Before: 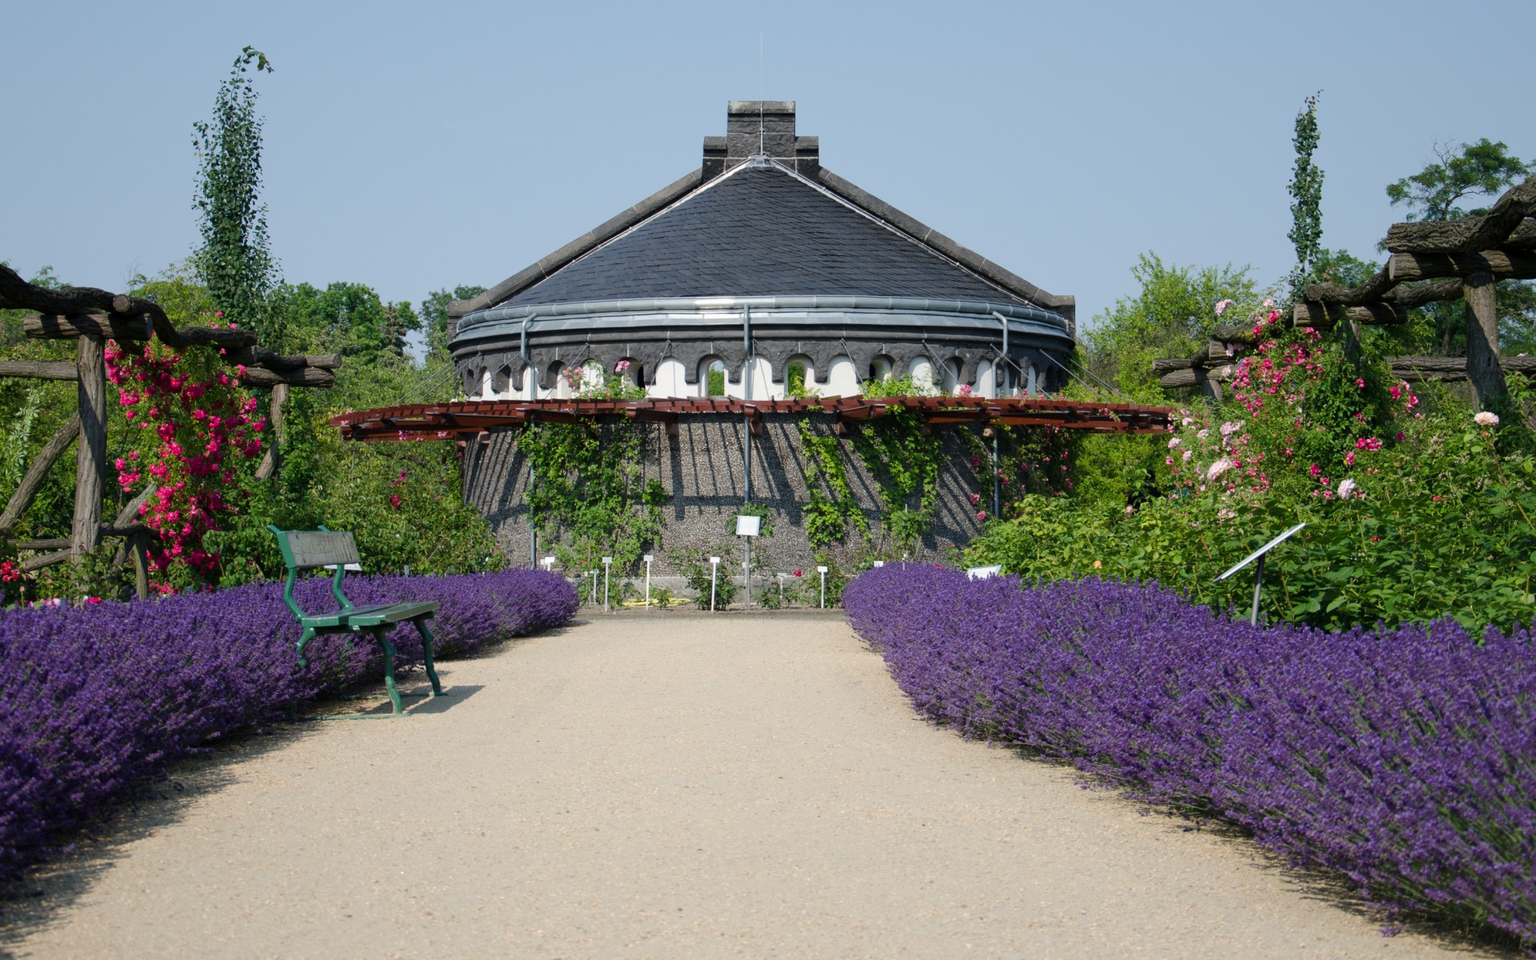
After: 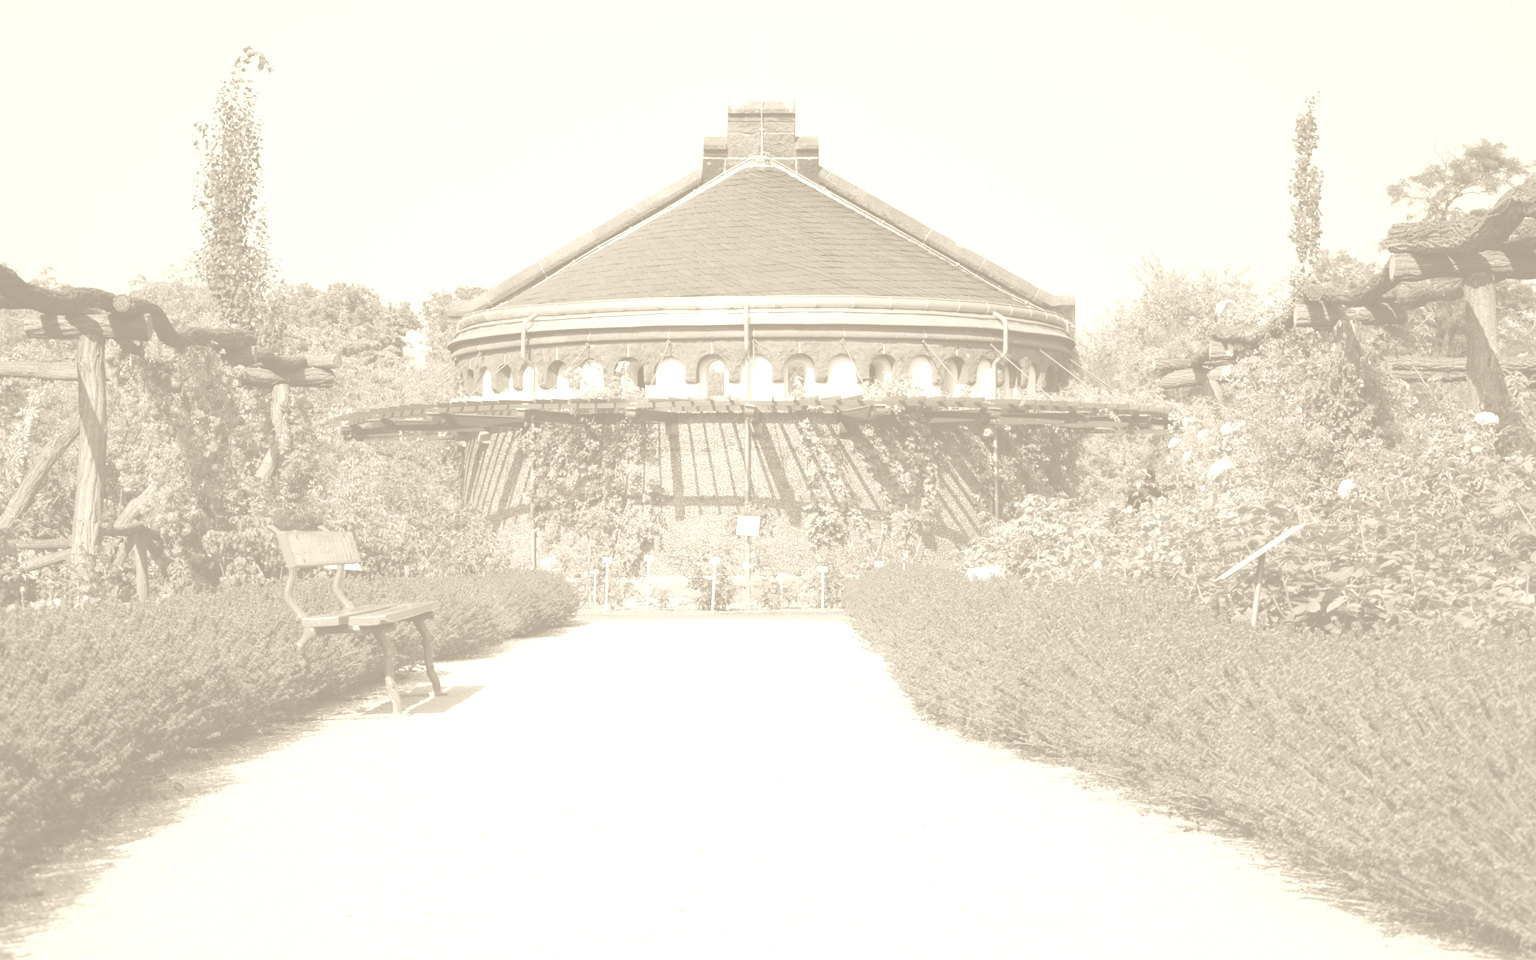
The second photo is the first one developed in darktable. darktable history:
colorize: hue 36°, saturation 71%, lightness 80.79%
tone equalizer: on, module defaults
